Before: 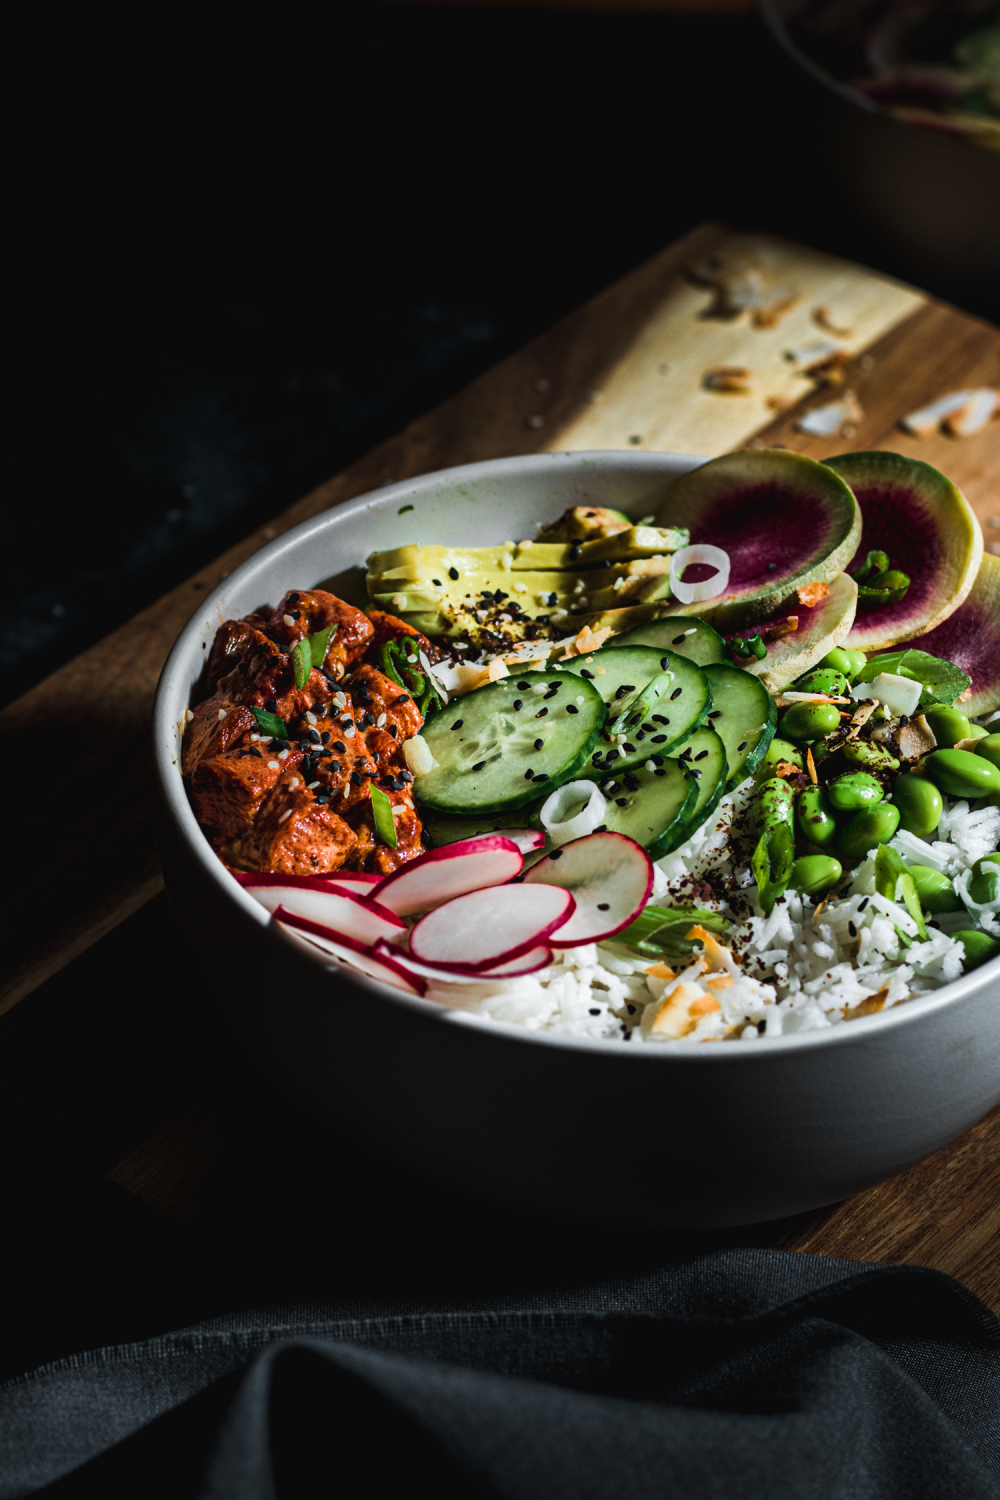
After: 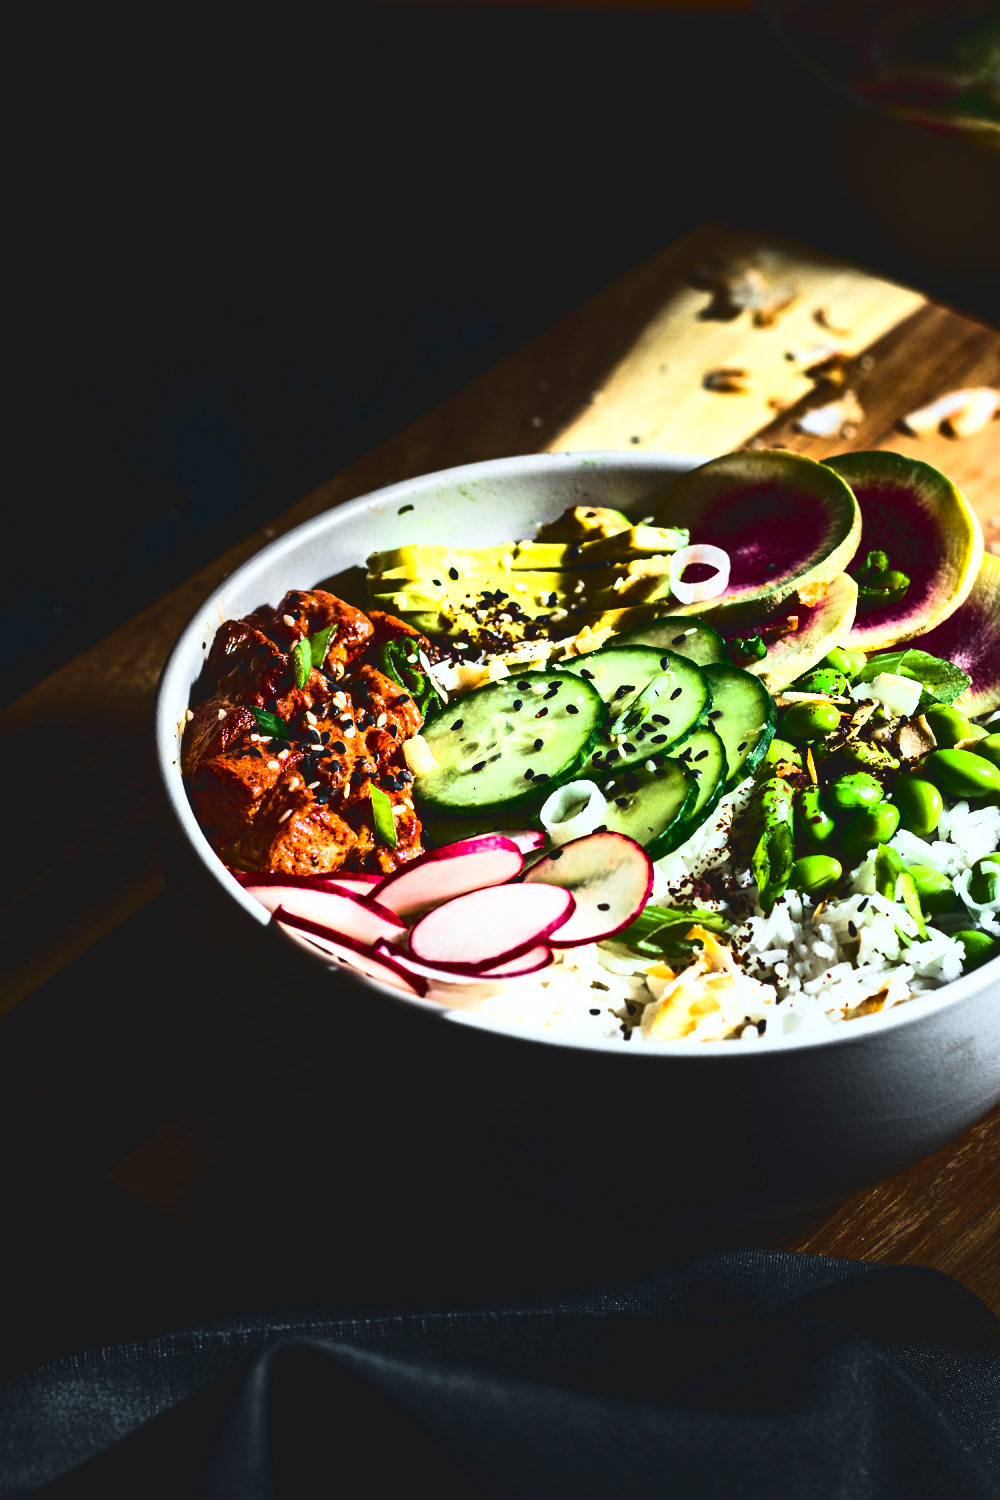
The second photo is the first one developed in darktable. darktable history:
exposure: black level correction 0, exposure 0.302 EV, compensate highlight preservation false
tone curve: curves: ch0 [(0, 0) (0.003, 0.082) (0.011, 0.082) (0.025, 0.088) (0.044, 0.088) (0.069, 0.093) (0.1, 0.101) (0.136, 0.109) (0.177, 0.129) (0.224, 0.155) (0.277, 0.214) (0.335, 0.289) (0.399, 0.378) (0.468, 0.476) (0.543, 0.589) (0.623, 0.713) (0.709, 0.826) (0.801, 0.908) (0.898, 0.98) (1, 1)]
contrast brightness saturation: contrast 0.228, brightness 0.113, saturation 0.286
